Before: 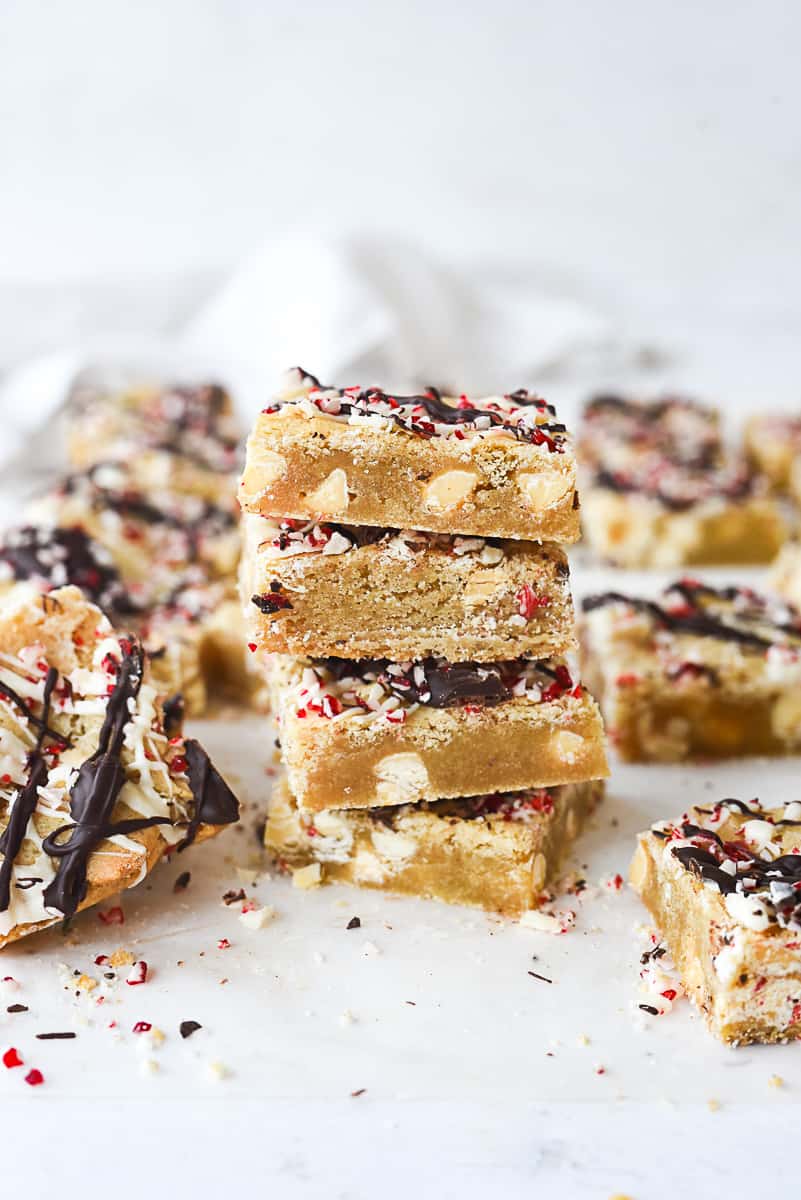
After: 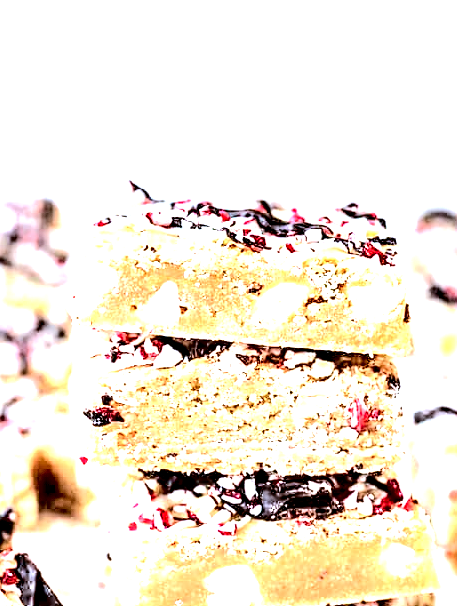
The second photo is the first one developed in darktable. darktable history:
contrast brightness saturation: contrast 0.384, brightness 0.106
color correction: highlights a* -2.35, highlights b* -18.25
tone curve: curves: ch0 [(0, 0) (0.003, 0.006) (0.011, 0.007) (0.025, 0.01) (0.044, 0.015) (0.069, 0.023) (0.1, 0.031) (0.136, 0.045) (0.177, 0.066) (0.224, 0.098) (0.277, 0.139) (0.335, 0.194) (0.399, 0.254) (0.468, 0.346) (0.543, 0.45) (0.623, 0.56) (0.709, 0.667) (0.801, 0.78) (0.898, 0.891) (1, 1)], color space Lab, independent channels, preserve colors none
local contrast: highlights 119%, shadows 44%, detail 293%
crop: left 21.186%, top 15.658%, right 21.743%, bottom 33.772%
exposure: black level correction 0, exposure 2.112 EV, compensate highlight preservation false
